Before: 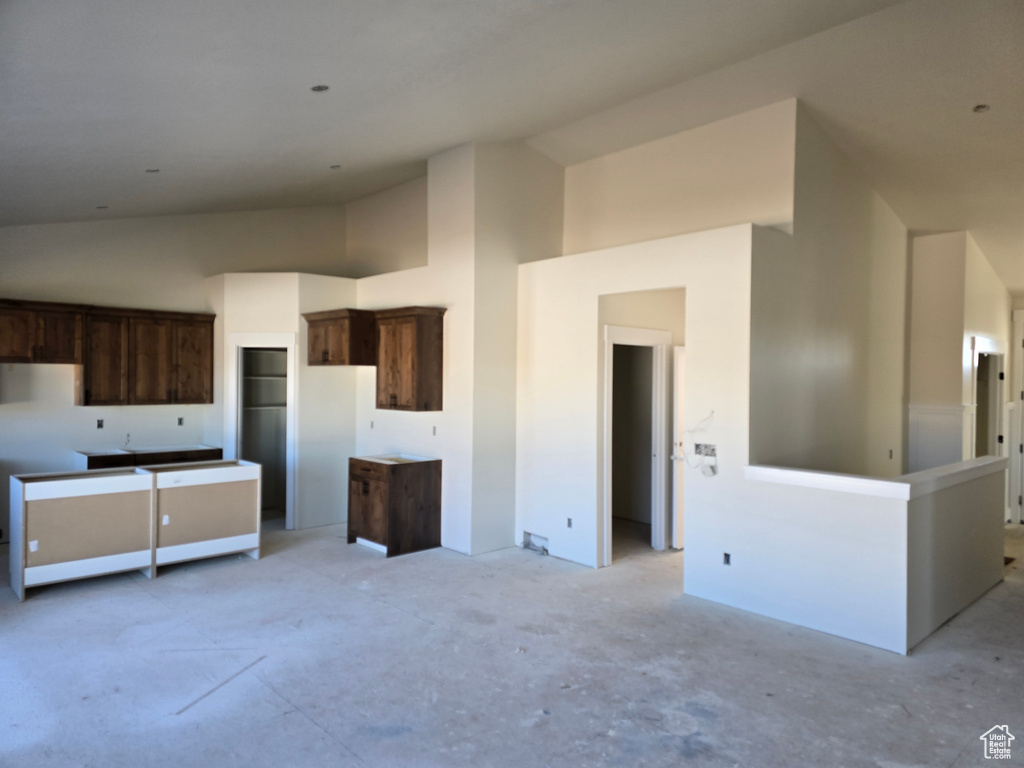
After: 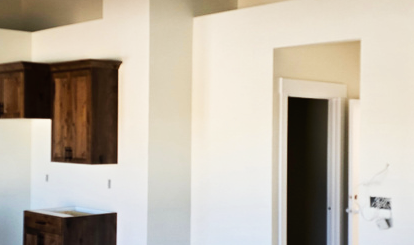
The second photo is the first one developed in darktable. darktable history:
shadows and highlights: soften with gaussian
tone curve: curves: ch0 [(0, 0) (0.003, 0.008) (0.011, 0.008) (0.025, 0.011) (0.044, 0.017) (0.069, 0.026) (0.1, 0.039) (0.136, 0.054) (0.177, 0.093) (0.224, 0.15) (0.277, 0.21) (0.335, 0.285) (0.399, 0.366) (0.468, 0.462) (0.543, 0.564) (0.623, 0.679) (0.709, 0.79) (0.801, 0.883) (0.898, 0.95) (1, 1)], preserve colors none
crop: left 31.751%, top 32.172%, right 27.8%, bottom 35.83%
